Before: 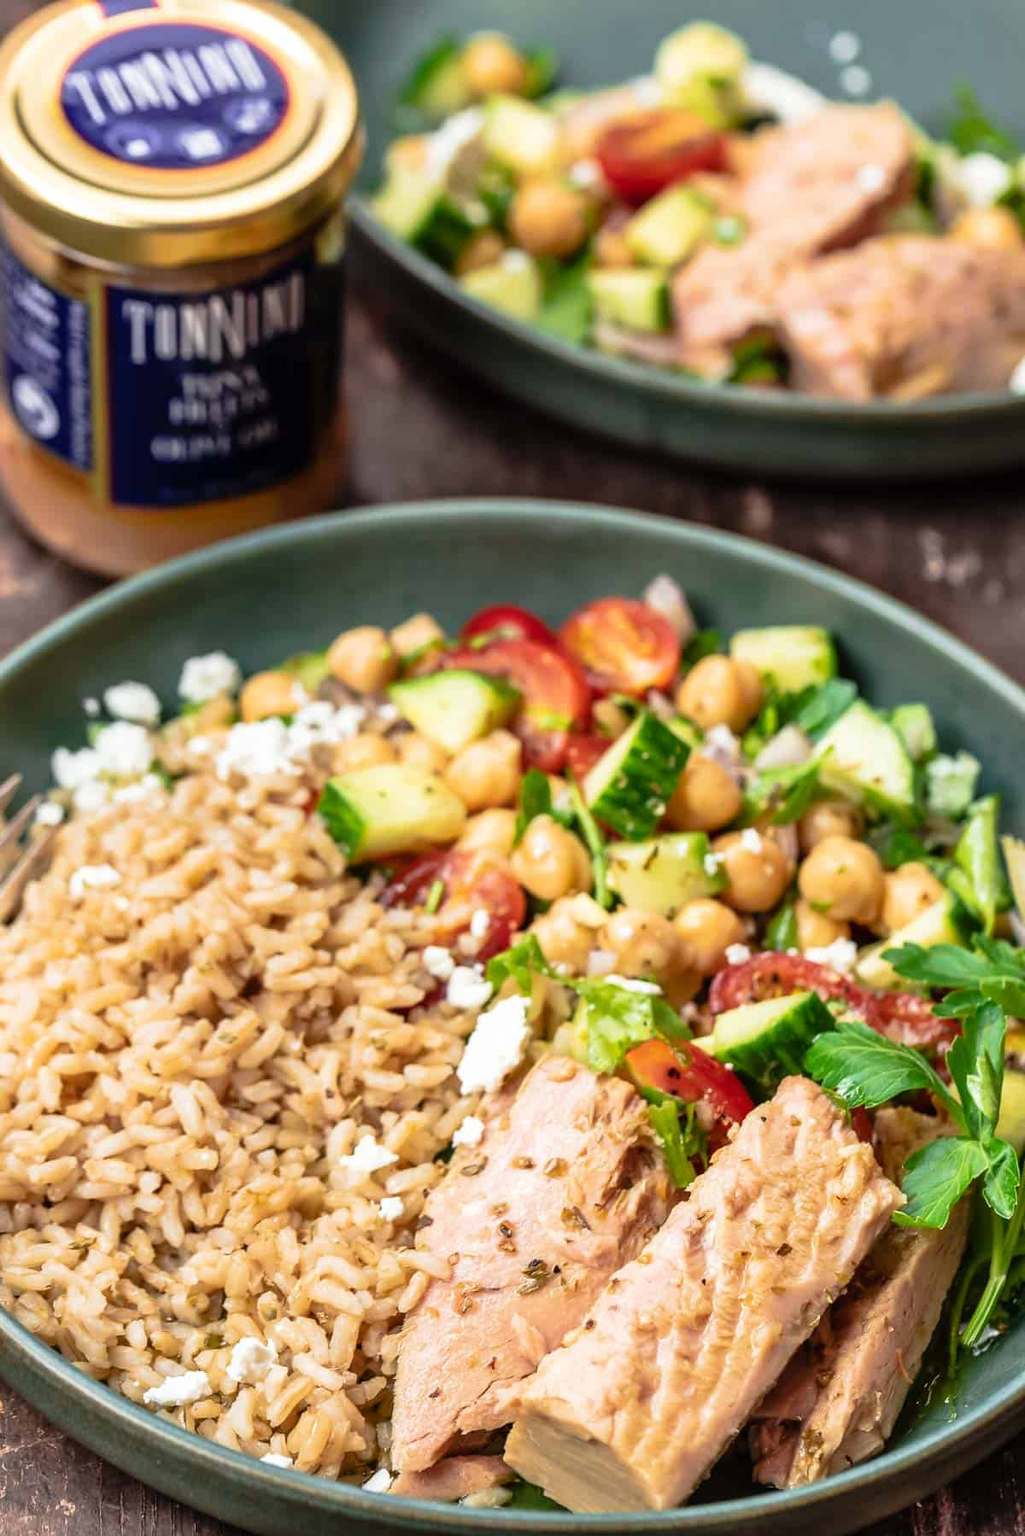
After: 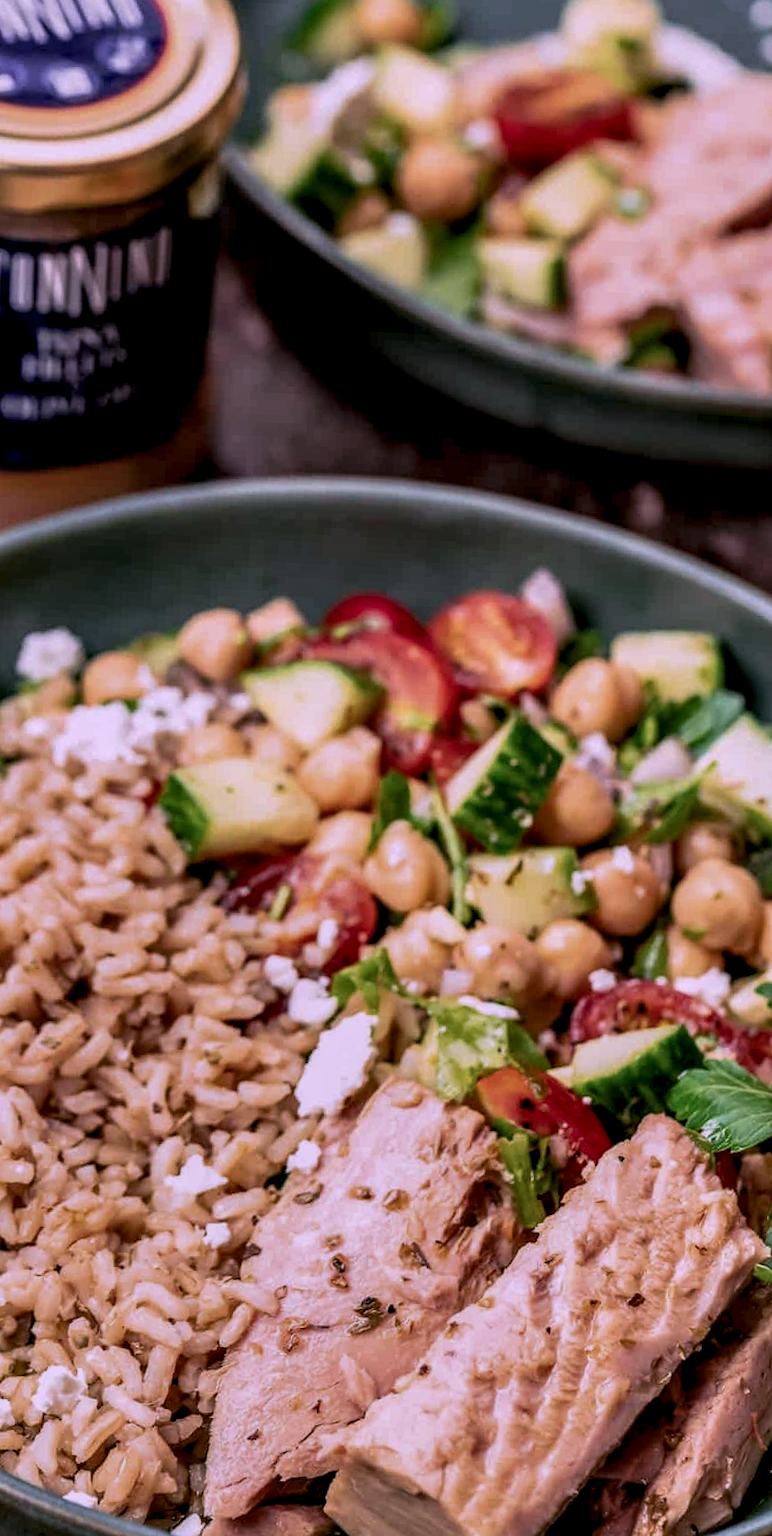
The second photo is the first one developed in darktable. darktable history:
crop and rotate: angle -2.86°, left 13.939%, top 0.036%, right 10.717%, bottom 0.032%
exposure: exposure -0.908 EV, compensate highlight preservation false
local contrast: detail 160%
color correction: highlights a* 15.54, highlights b* -19.89
